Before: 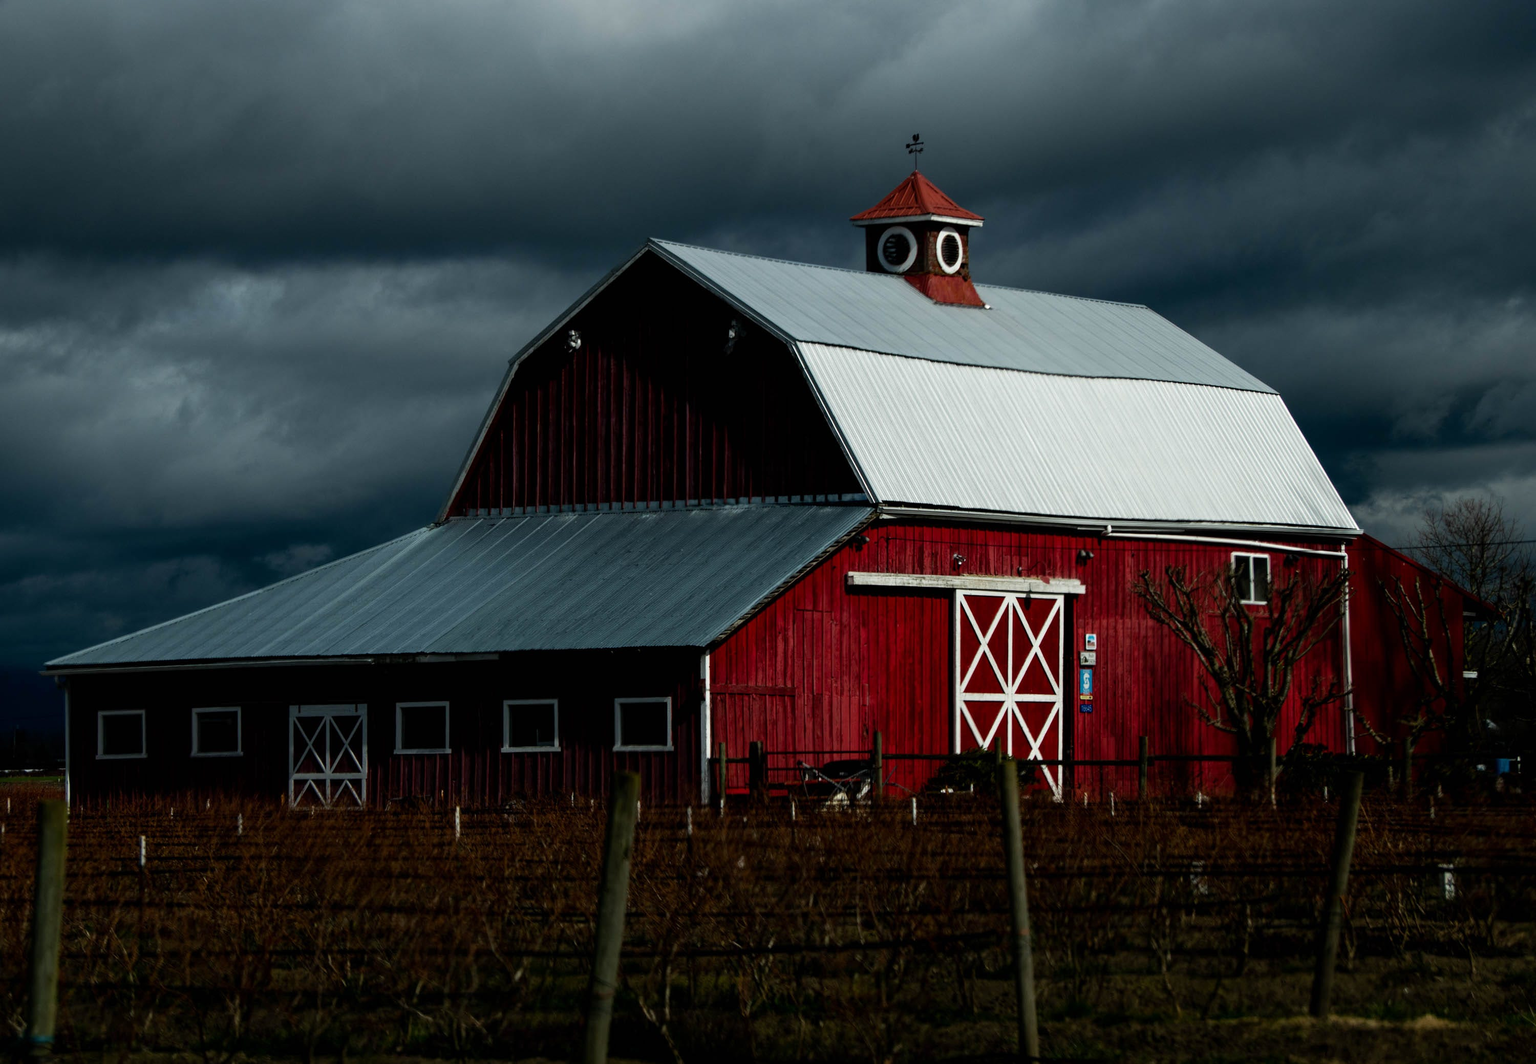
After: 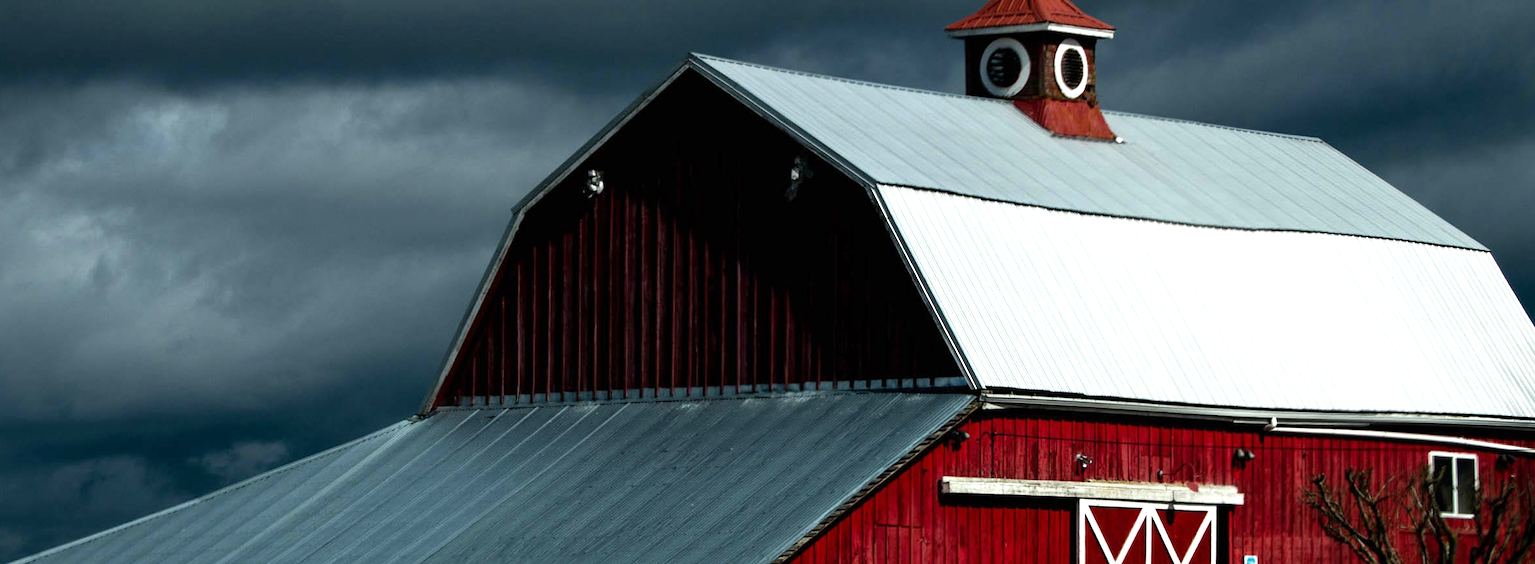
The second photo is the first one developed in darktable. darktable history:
crop: left 6.895%, top 18.496%, right 14.288%, bottom 39.691%
exposure: exposure 0.768 EV, compensate exposure bias true, compensate highlight preservation false
